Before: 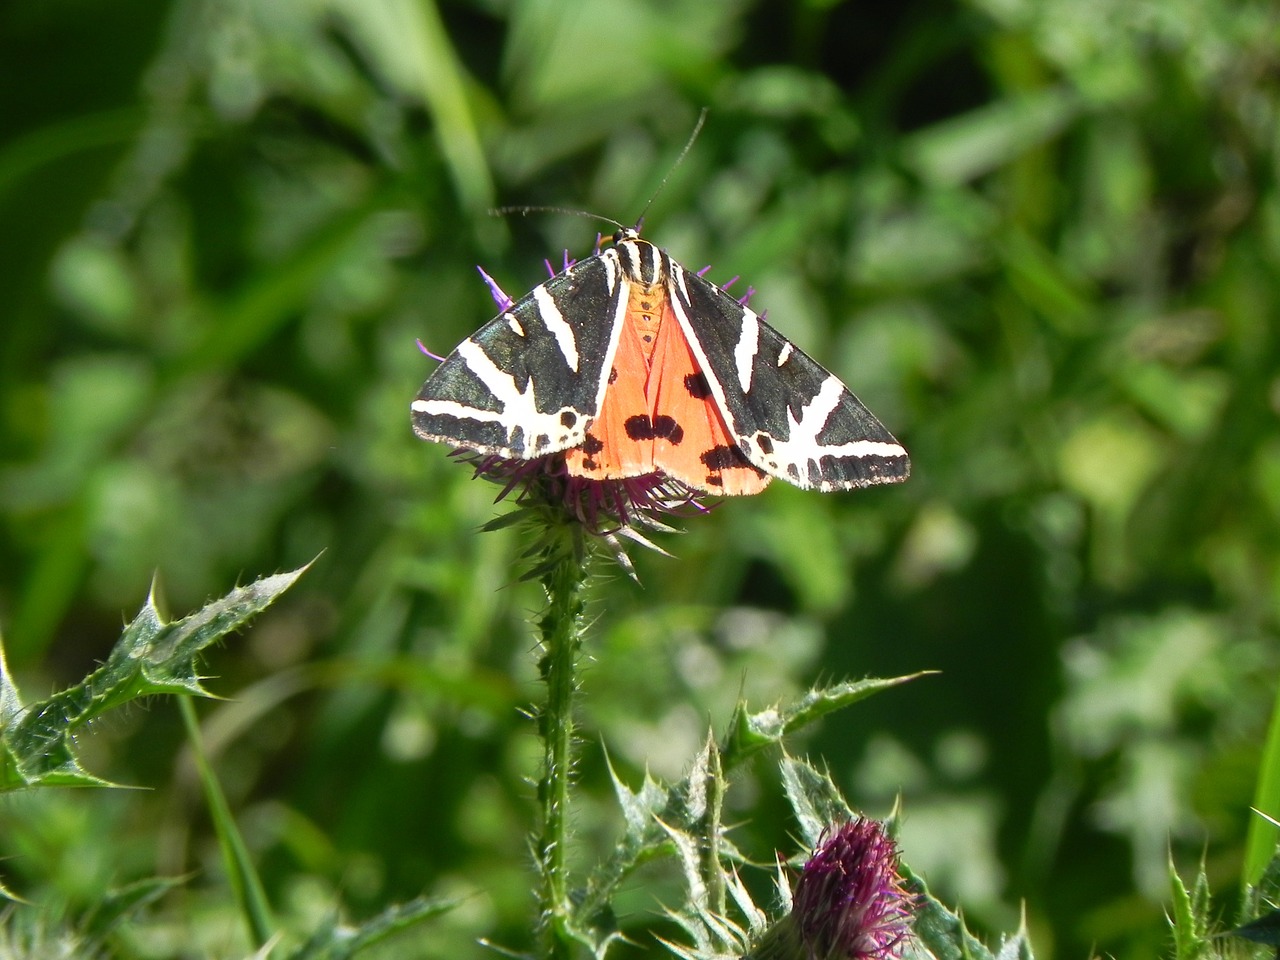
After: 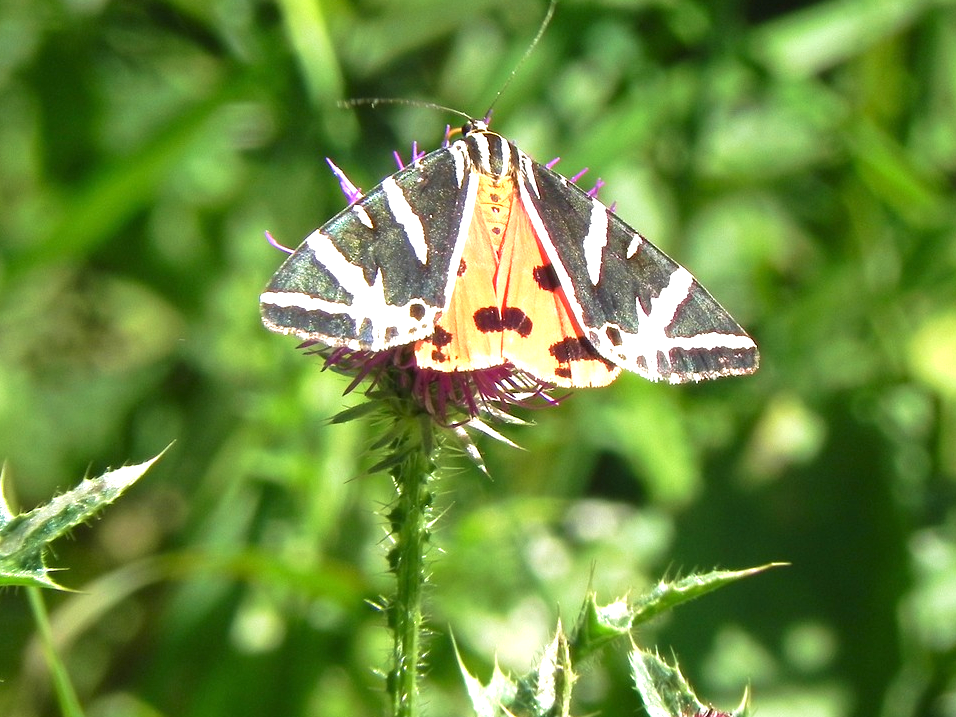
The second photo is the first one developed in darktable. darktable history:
velvia: strength 29%
crop and rotate: left 11.831%, top 11.346%, right 13.429%, bottom 13.899%
exposure: exposure 1 EV, compensate highlight preservation false
